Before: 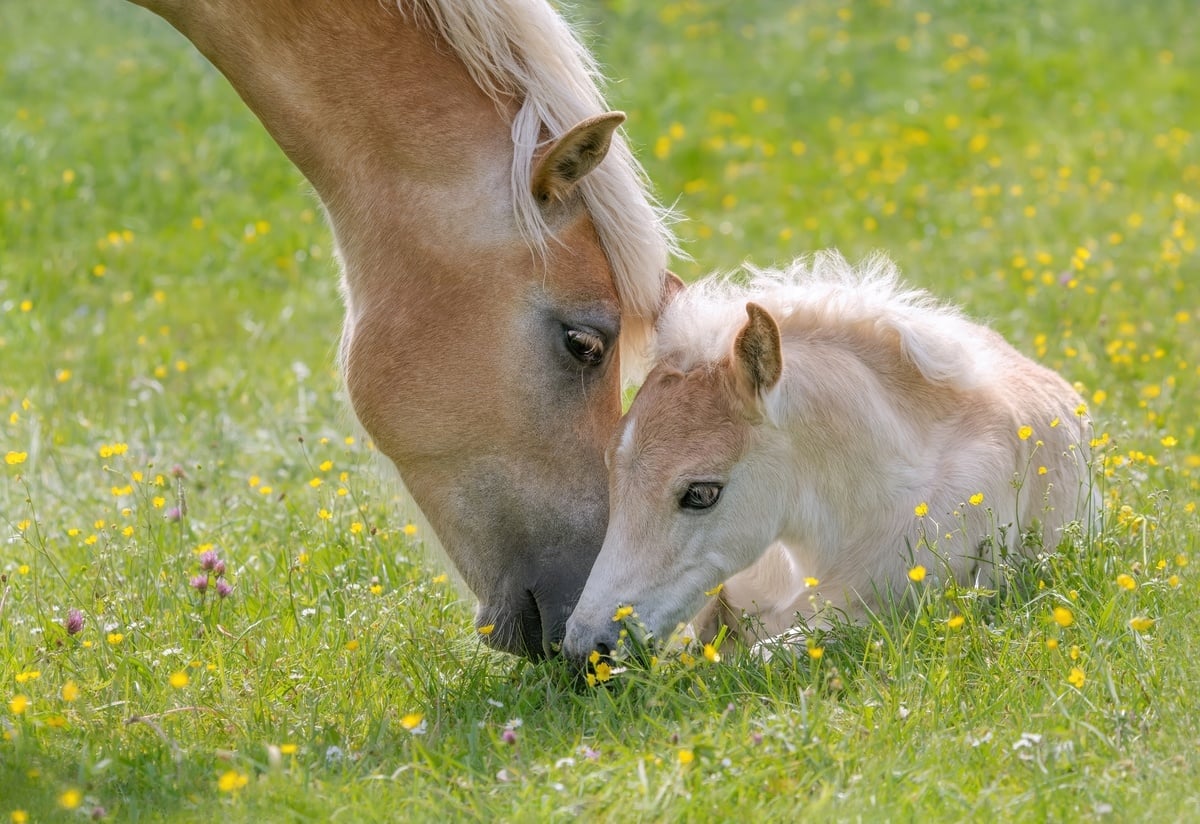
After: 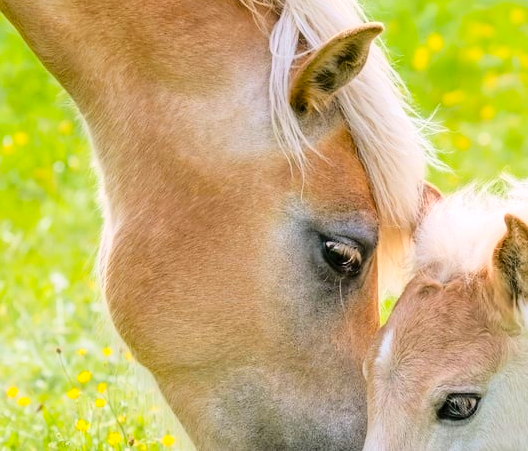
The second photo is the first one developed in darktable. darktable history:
color balance rgb: perceptual saturation grading › global saturation 20%, global vibrance 20%
base curve: curves: ch0 [(0, 0) (0.028, 0.03) (0.121, 0.232) (0.46, 0.748) (0.859, 0.968) (1, 1)]
crop: left 20.248%, top 10.86%, right 35.675%, bottom 34.321%
